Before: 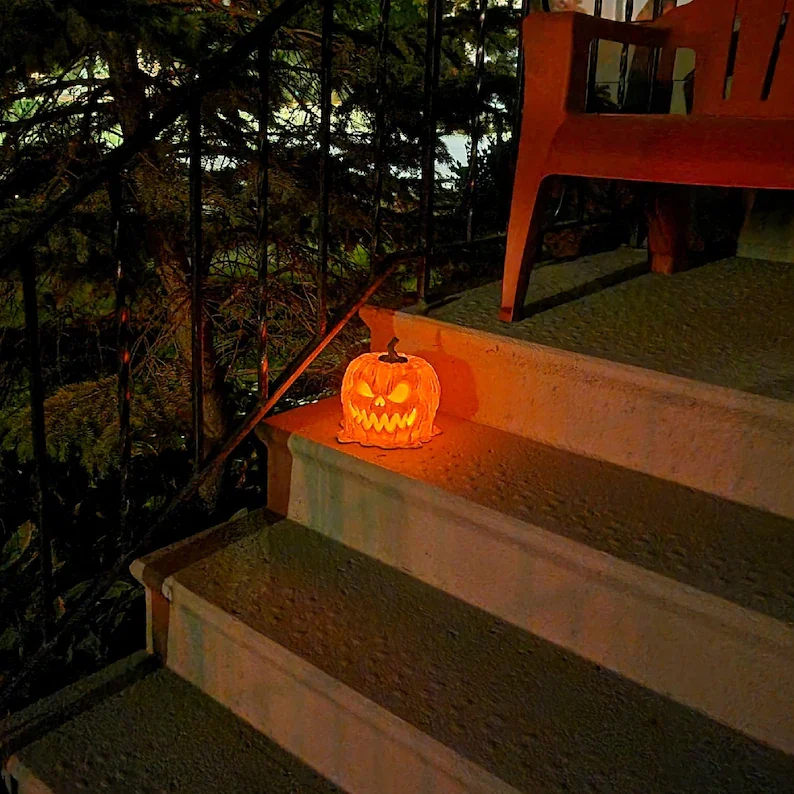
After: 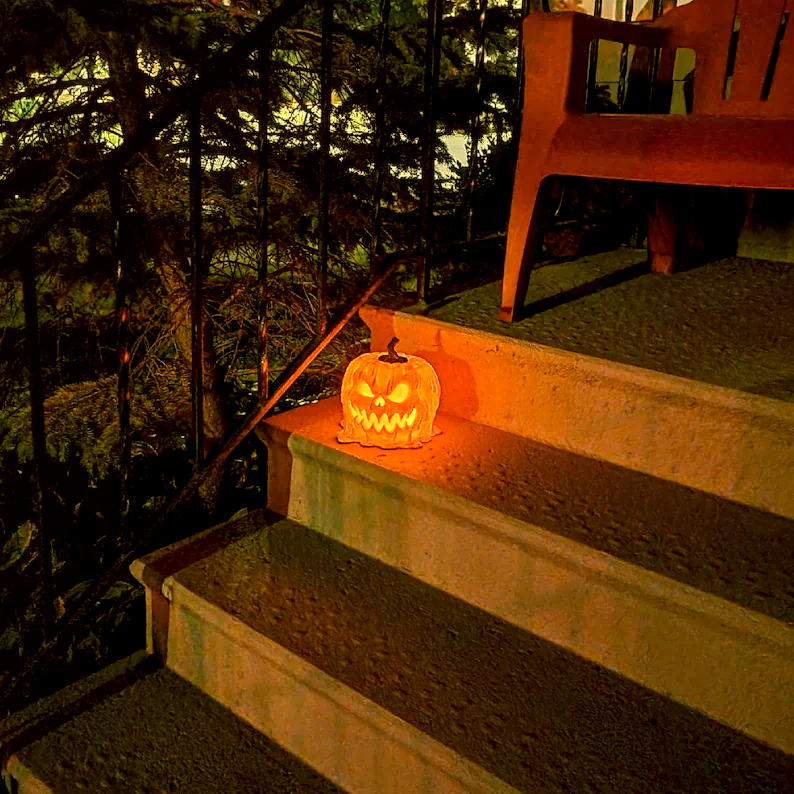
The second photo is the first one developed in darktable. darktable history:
white balance: red 1.123, blue 0.83
local contrast: detail 160%
color correction: highlights a* -1.43, highlights b* 10.12, shadows a* 0.395, shadows b* 19.35
